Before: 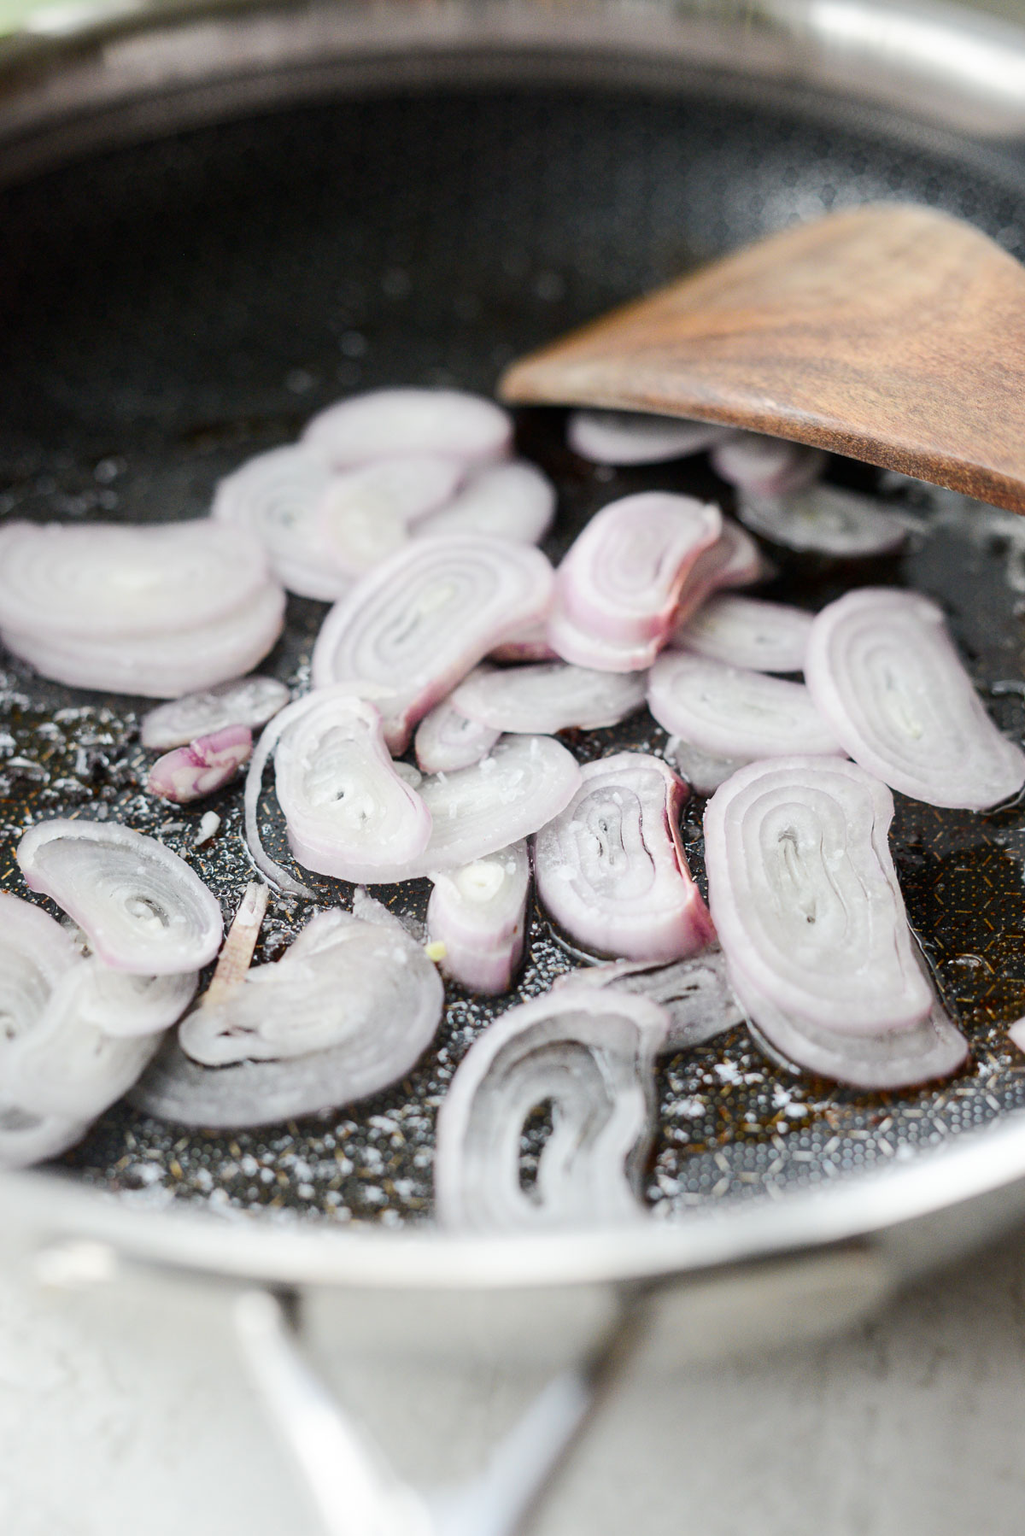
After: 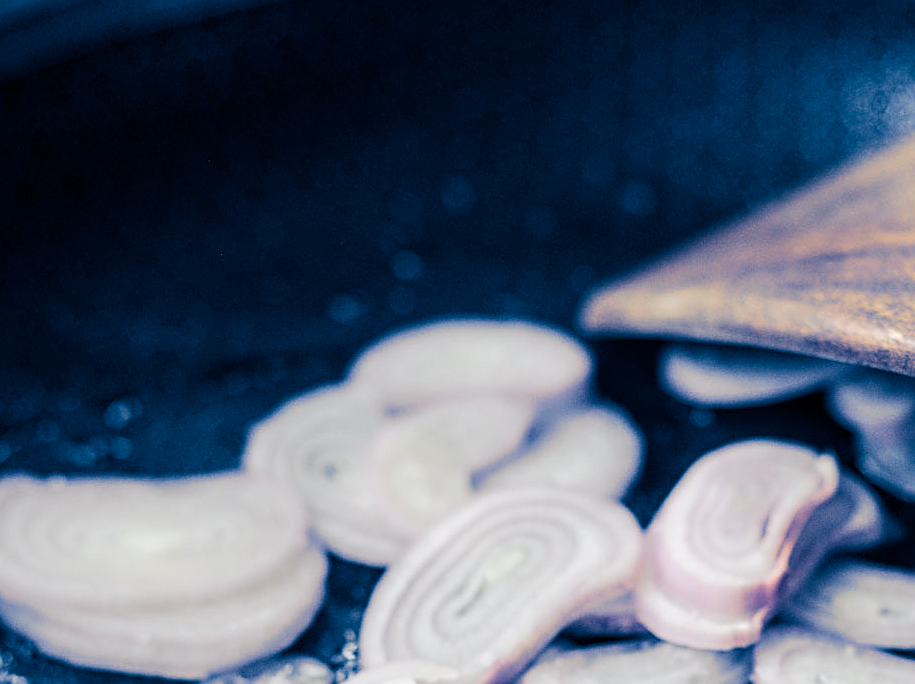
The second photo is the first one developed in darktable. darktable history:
sharpen: on, module defaults
crop: left 0.579%, top 7.627%, right 23.167%, bottom 54.275%
local contrast: on, module defaults
split-toning: shadows › hue 226.8°, shadows › saturation 1, highlights › saturation 0, balance -61.41
